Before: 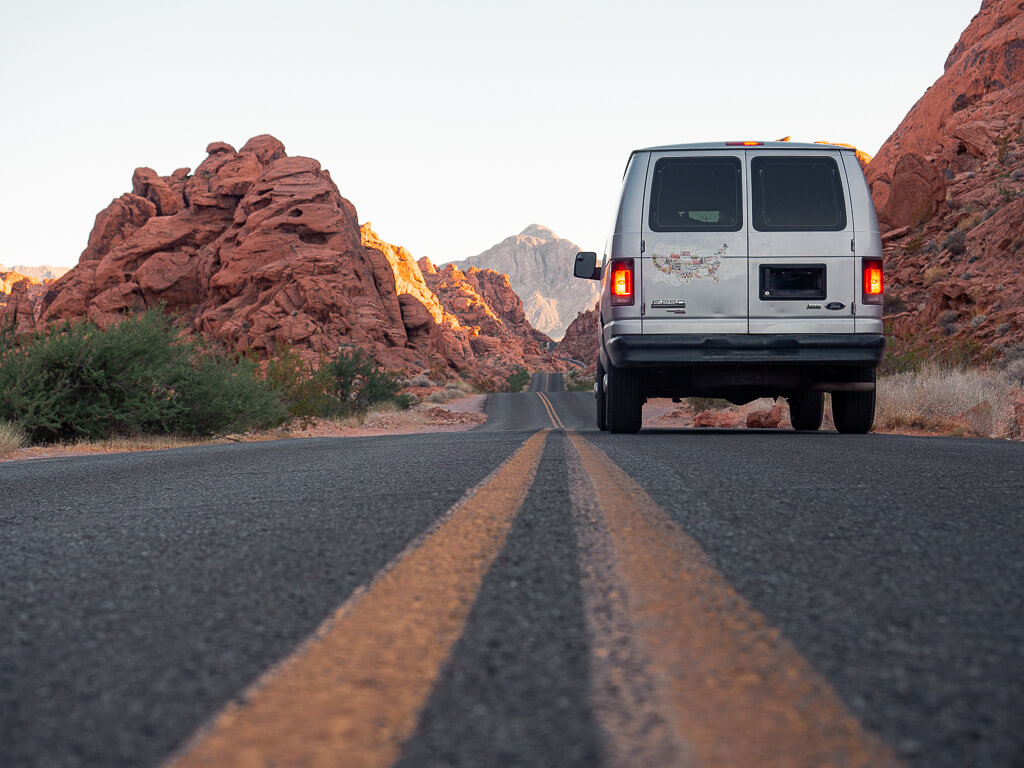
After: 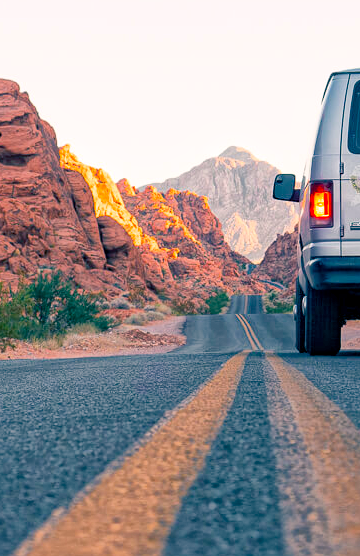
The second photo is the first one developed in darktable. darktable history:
color balance rgb: shadows lift › luminance -28.76%, shadows lift › chroma 10%, shadows lift › hue 230°, power › chroma 0.5%, power › hue 215°, highlights gain › luminance 7.14%, highlights gain › chroma 1%, highlights gain › hue 50°, global offset › luminance -0.29%, global offset › hue 260°, perceptual saturation grading › global saturation 20%, perceptual saturation grading › highlights -13.92%, perceptual saturation grading › shadows 50%
crop and rotate: left 29.476%, top 10.214%, right 35.32%, bottom 17.333%
global tonemap: drago (1, 100), detail 1
exposure: black level correction 0, exposure 0.7 EV, compensate exposure bias true, compensate highlight preservation false
